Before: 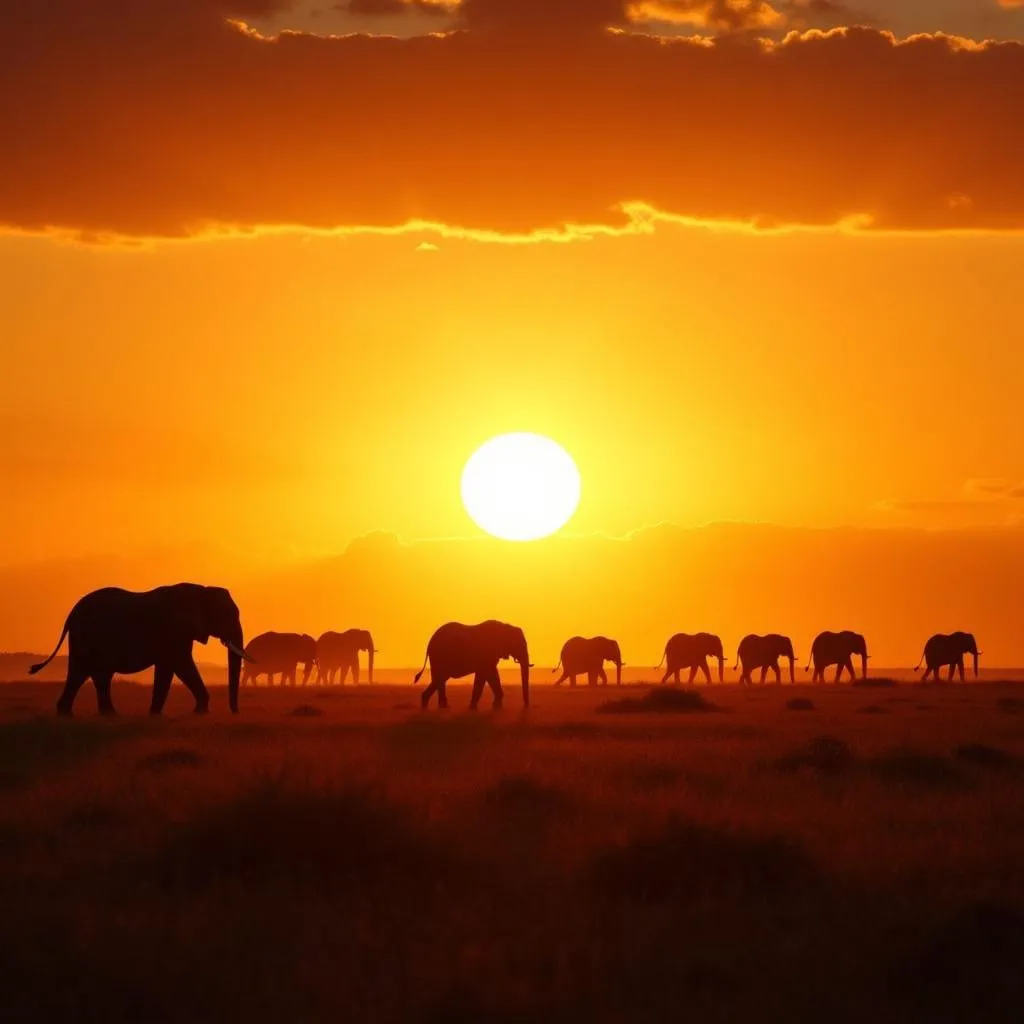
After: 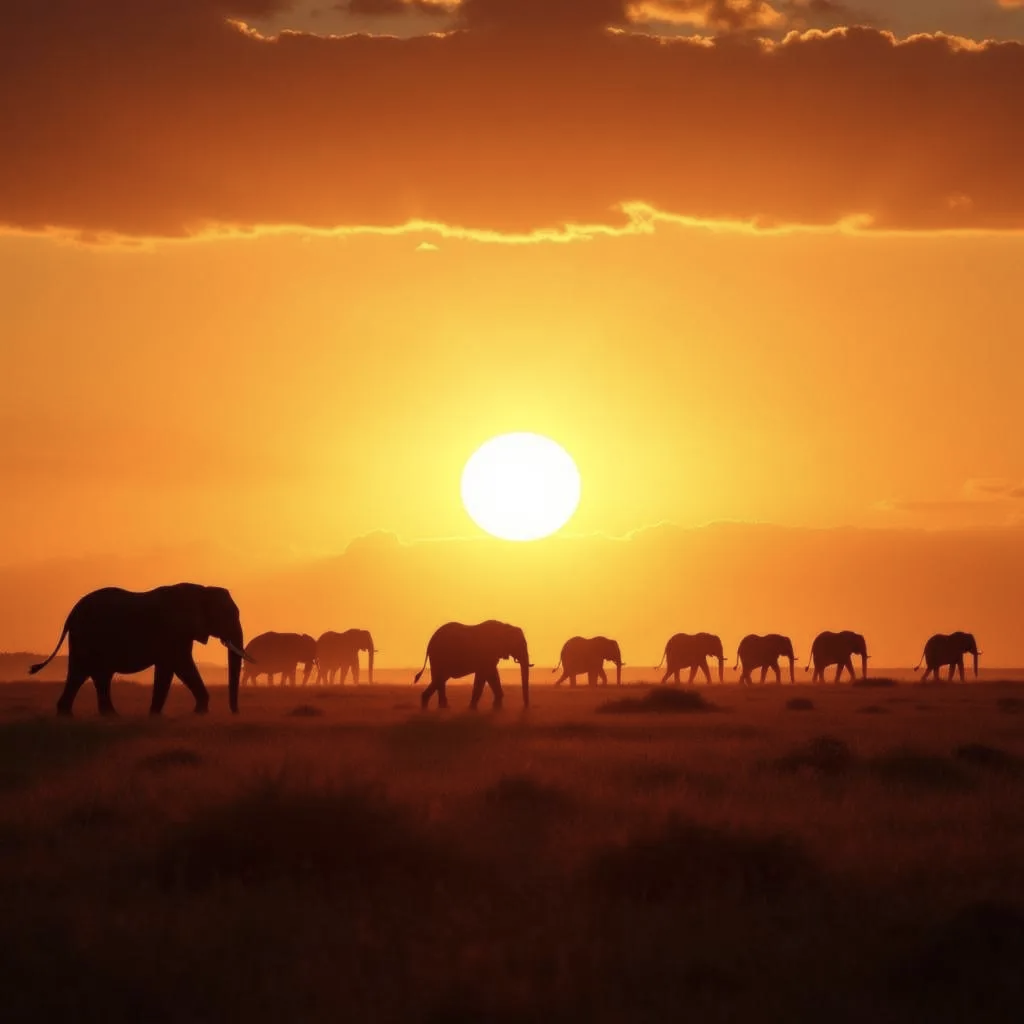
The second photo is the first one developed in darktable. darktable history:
contrast brightness saturation: saturation -0.177
